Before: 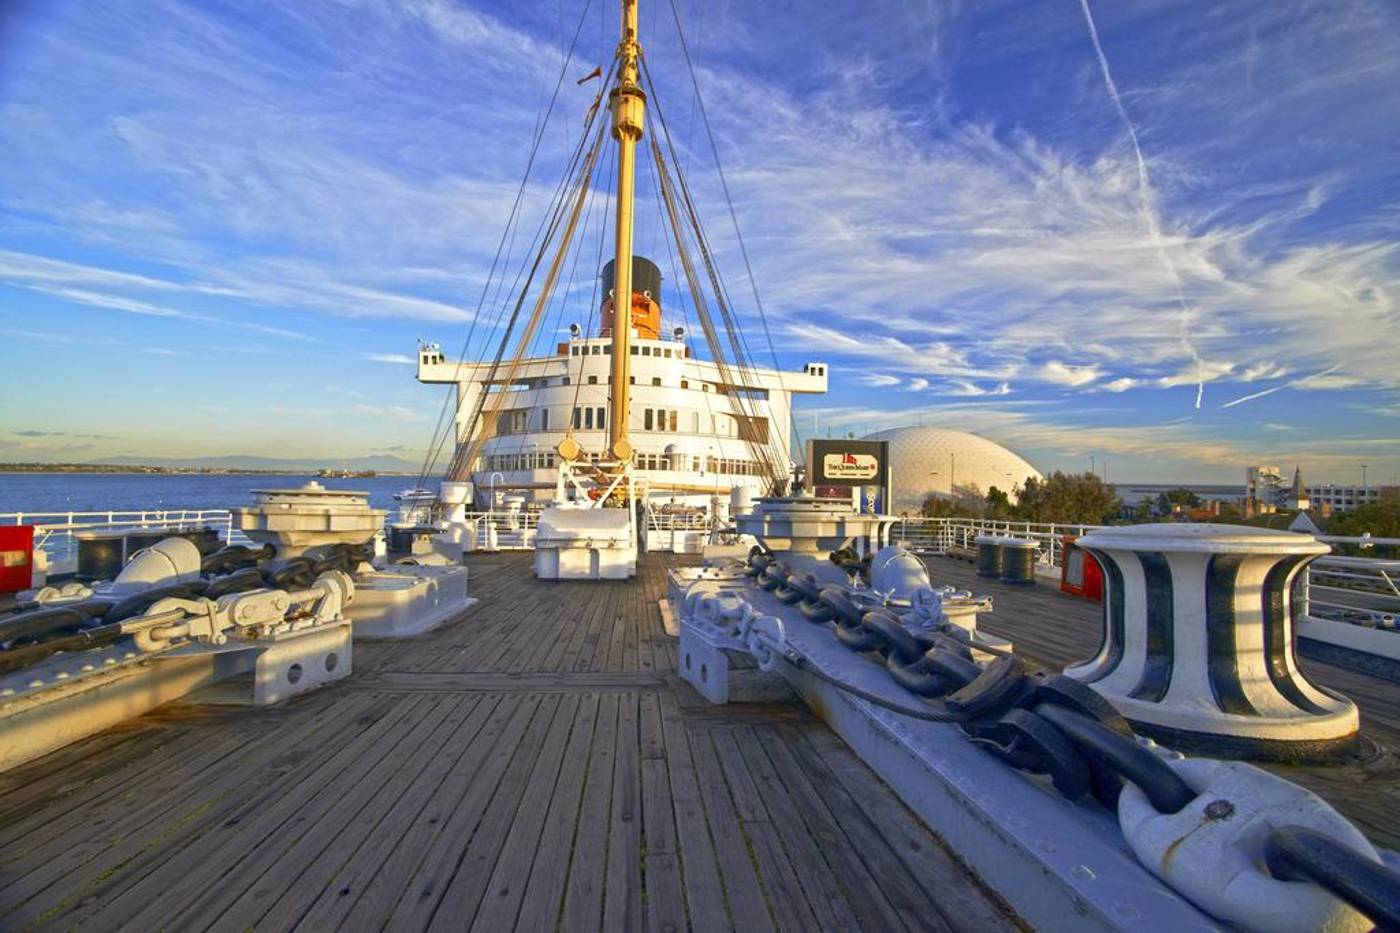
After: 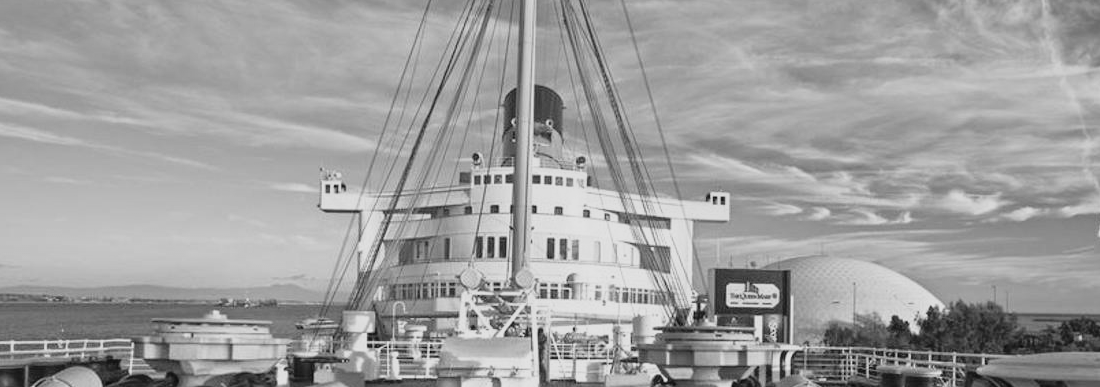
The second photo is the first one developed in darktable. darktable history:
crop: left 7.036%, top 18.398%, right 14.379%, bottom 40.043%
monochrome: a -35.87, b 49.73, size 1.7
tone curve: curves: ch0 [(0, 0.009) (0.105, 0.069) (0.195, 0.154) (0.289, 0.278) (0.384, 0.391) (0.513, 0.53) (0.66, 0.667) (0.895, 0.863) (1, 0.919)]; ch1 [(0, 0) (0.161, 0.092) (0.35, 0.33) (0.403, 0.395) (0.456, 0.469) (0.502, 0.499) (0.519, 0.514) (0.576, 0.587) (0.642, 0.645) (0.701, 0.742) (1, 0.942)]; ch2 [(0, 0) (0.371, 0.362) (0.437, 0.437) (0.501, 0.5) (0.53, 0.528) (0.569, 0.551) (0.619, 0.58) (0.883, 0.752) (1, 0.929)], color space Lab, independent channels, preserve colors none
